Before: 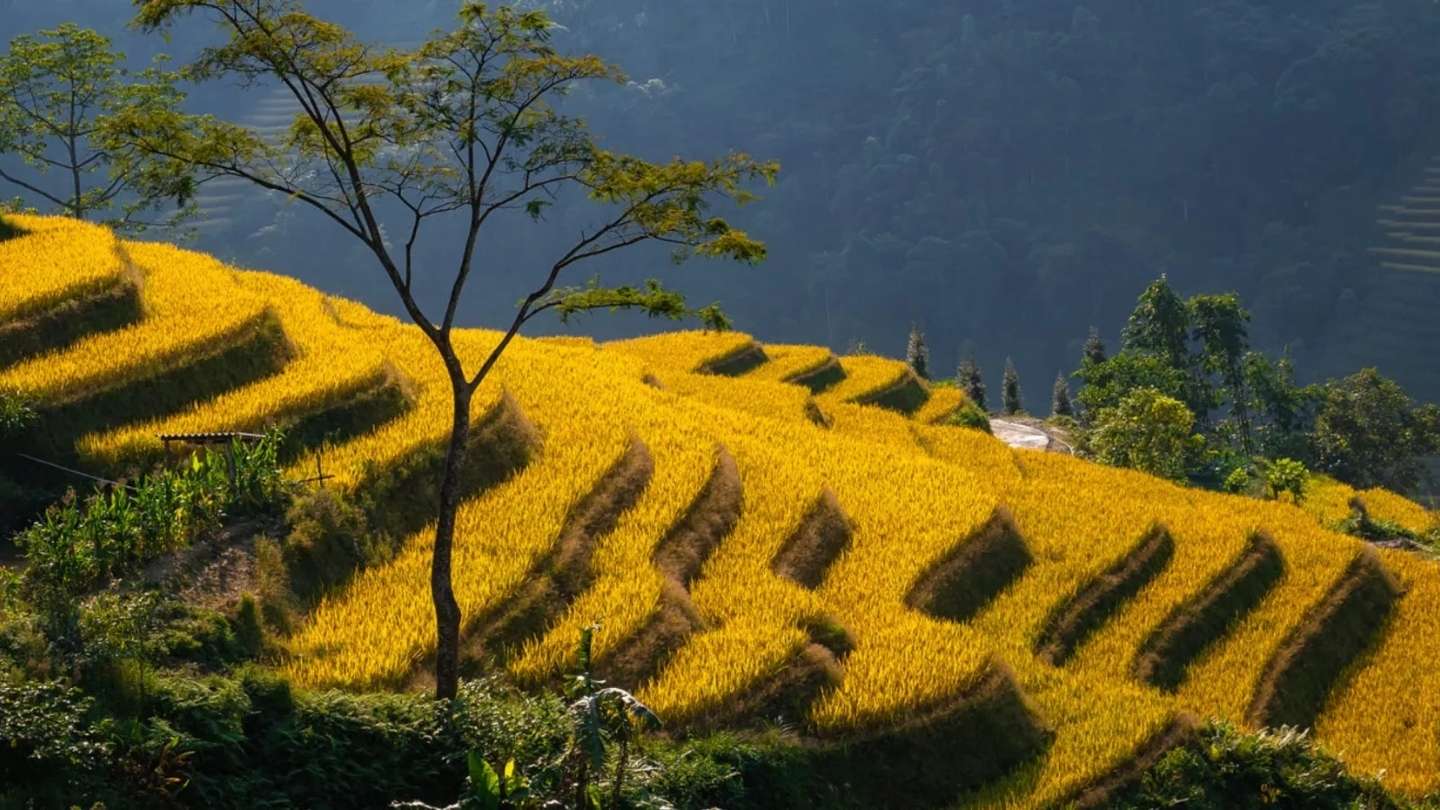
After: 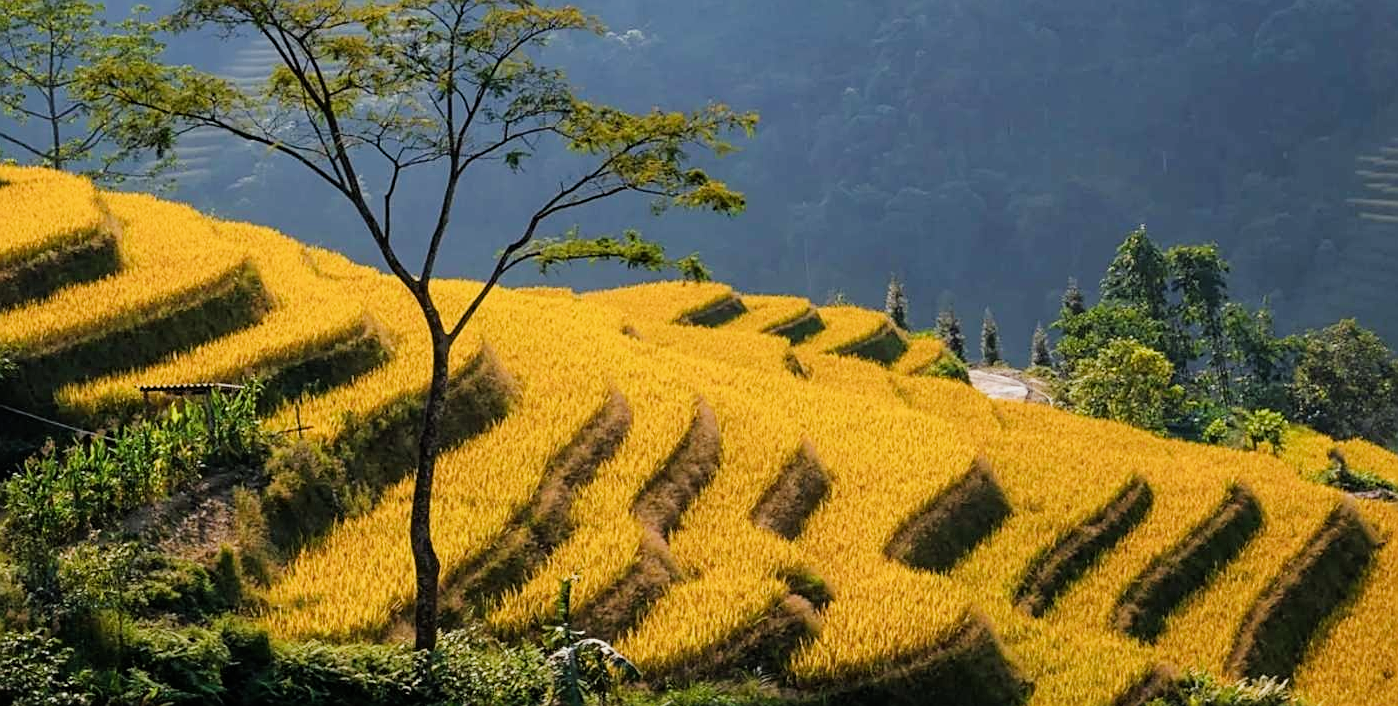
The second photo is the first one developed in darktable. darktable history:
sharpen: on, module defaults
crop: left 1.507%, top 6.147%, right 1.379%, bottom 6.637%
filmic rgb: black relative exposure -7.65 EV, white relative exposure 4.56 EV, hardness 3.61
exposure: black level correction 0, exposure 0.7 EV, compensate exposure bias true, compensate highlight preservation false
